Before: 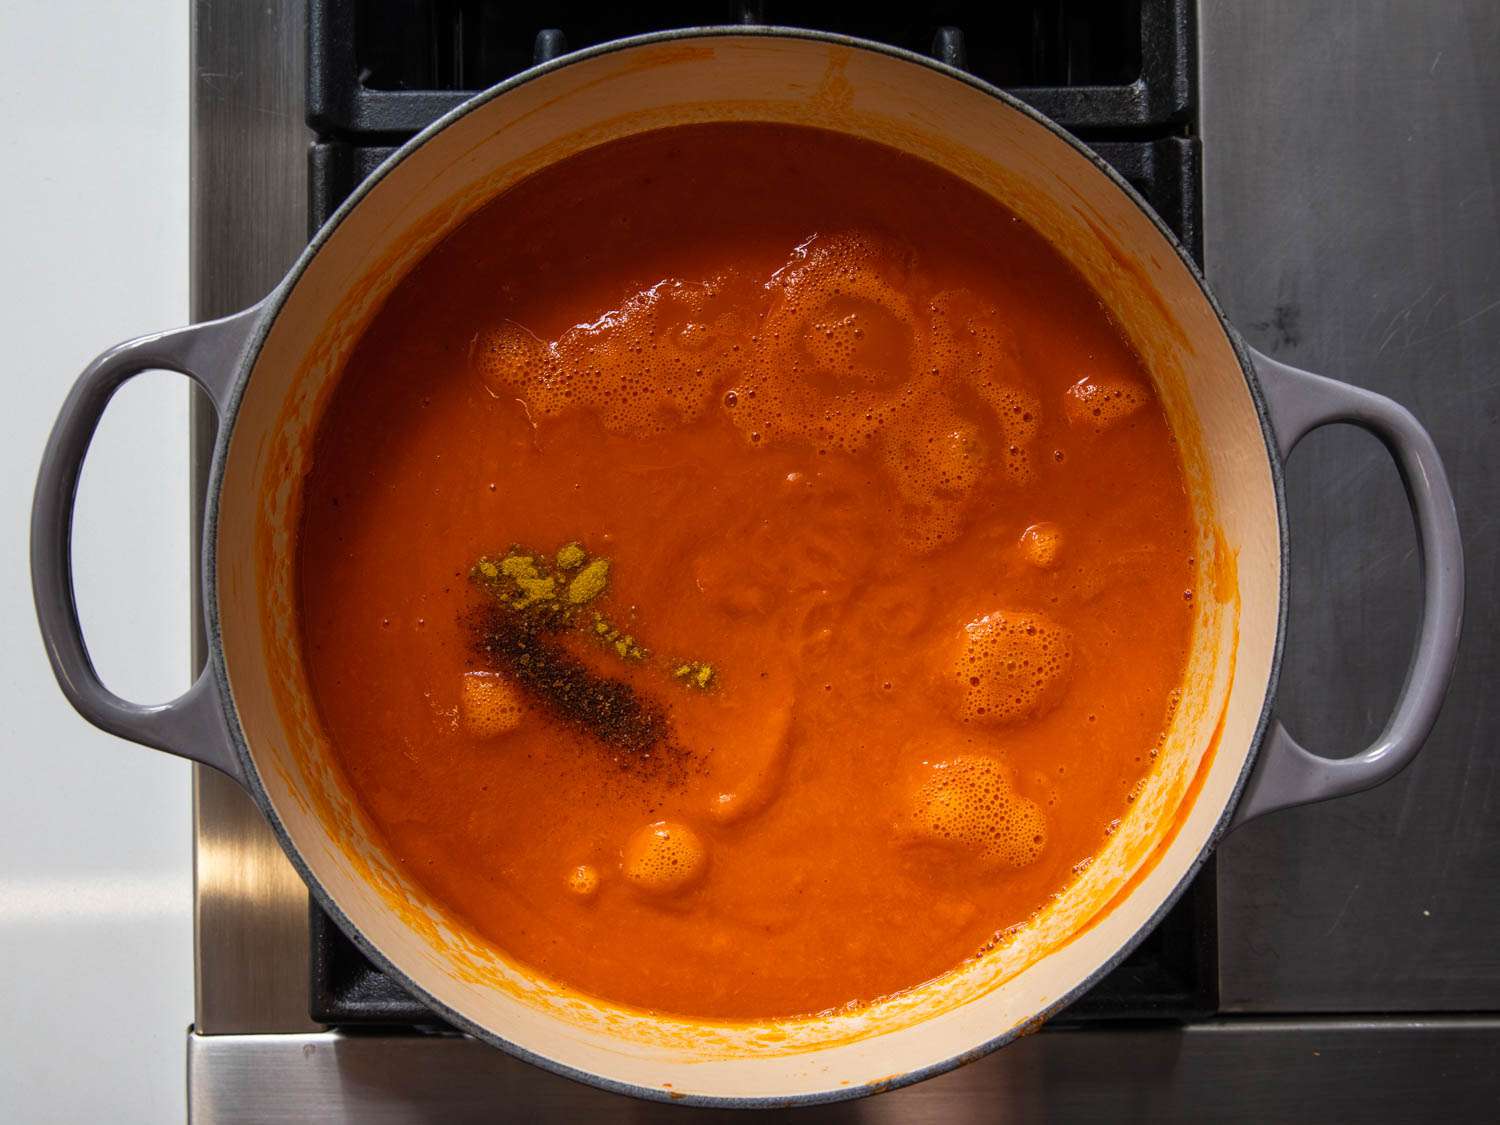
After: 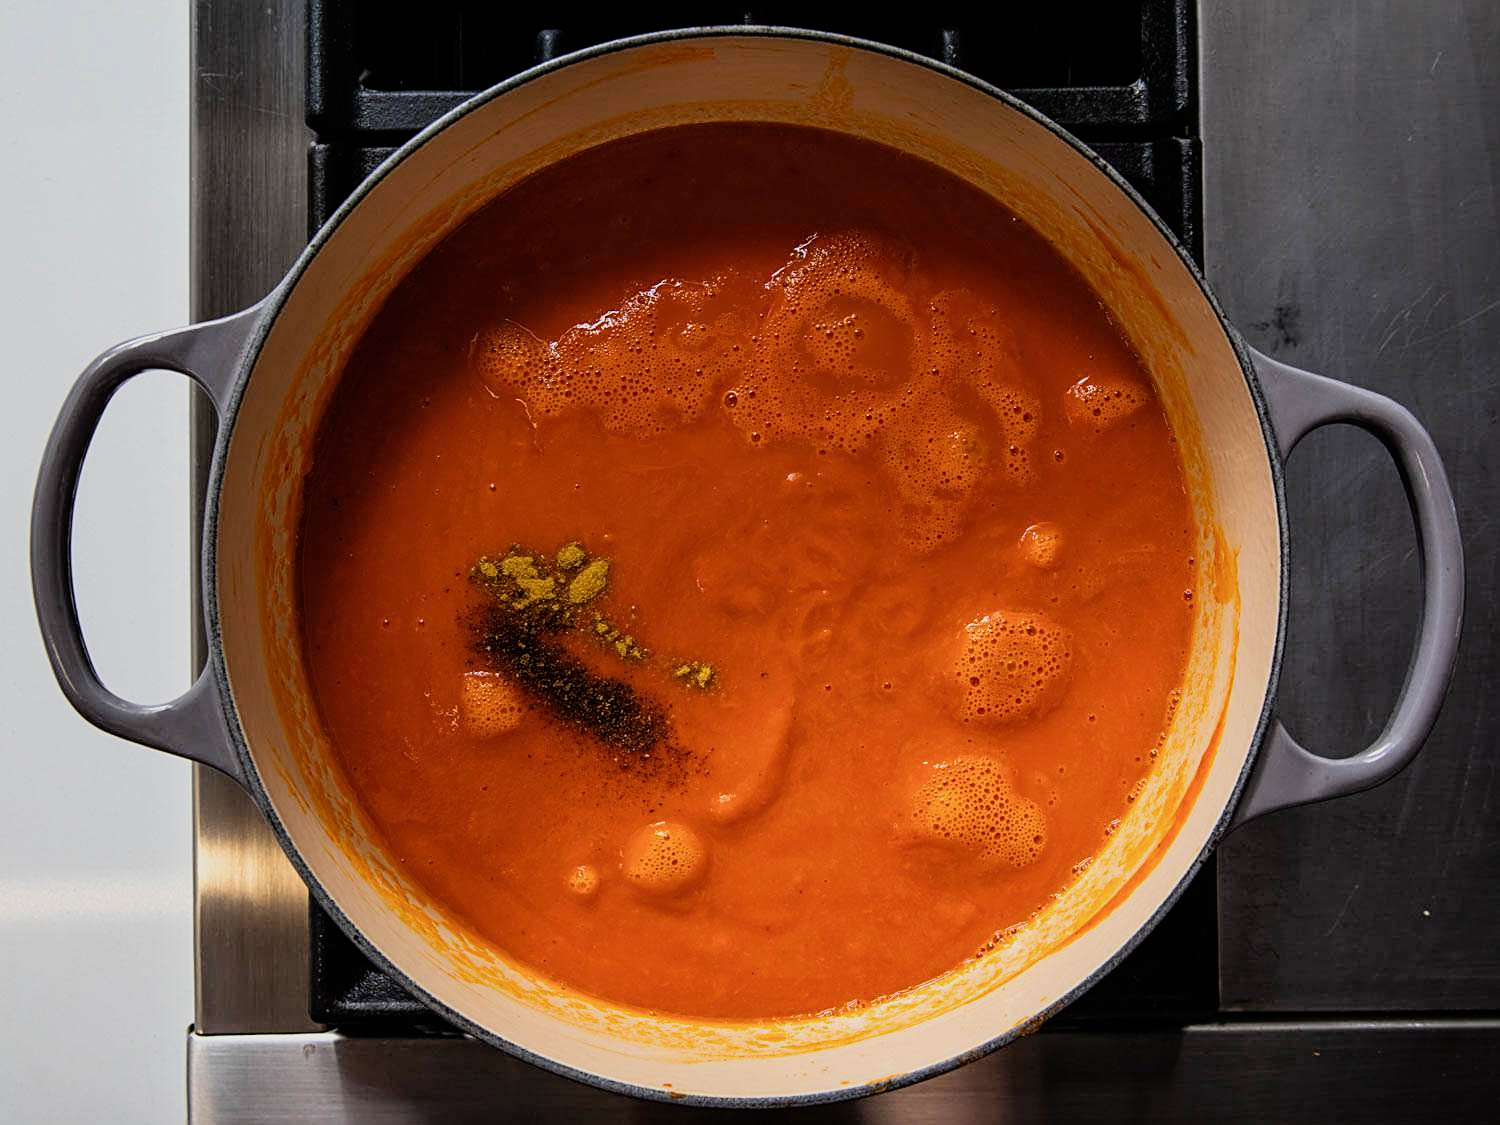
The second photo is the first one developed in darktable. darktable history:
sharpen: on, module defaults
filmic rgb: black relative exposure -11.88 EV, white relative exposure 5.43 EV, threshold 3 EV, hardness 4.49, latitude 50%, contrast 1.14, color science v5 (2021), contrast in shadows safe, contrast in highlights safe, enable highlight reconstruction true
